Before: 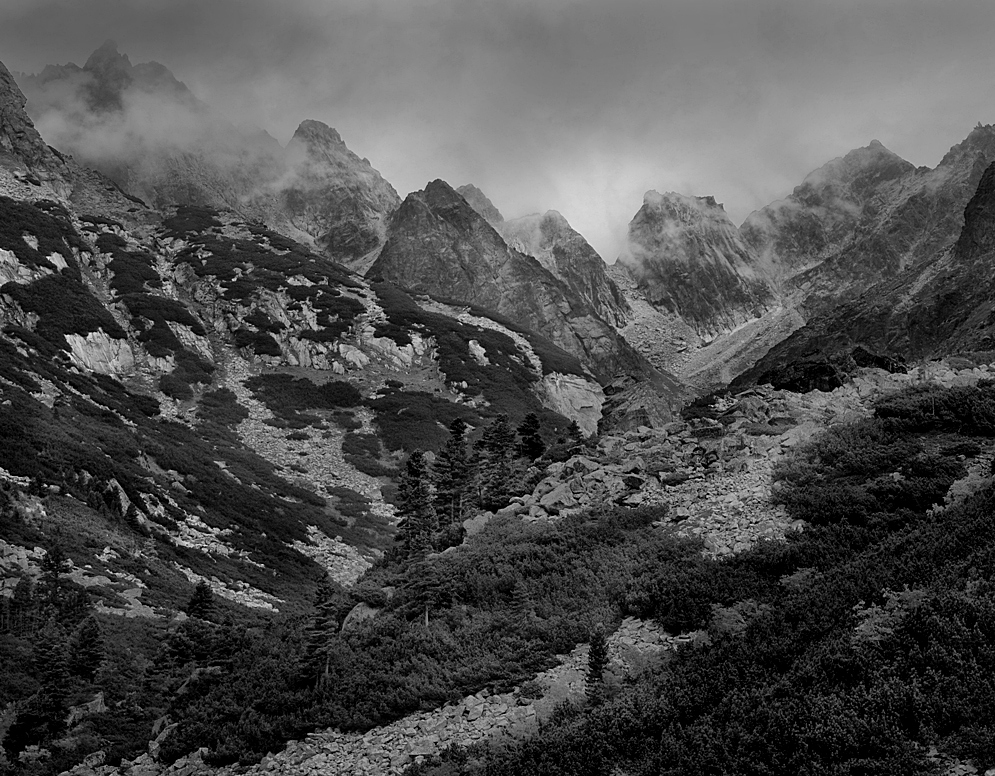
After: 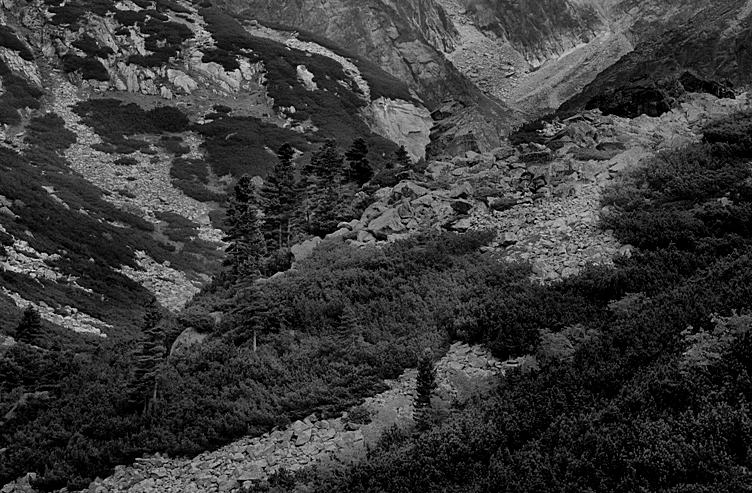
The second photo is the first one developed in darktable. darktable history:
crop and rotate: left 17.342%, top 35.551%, right 7.028%, bottom 0.891%
